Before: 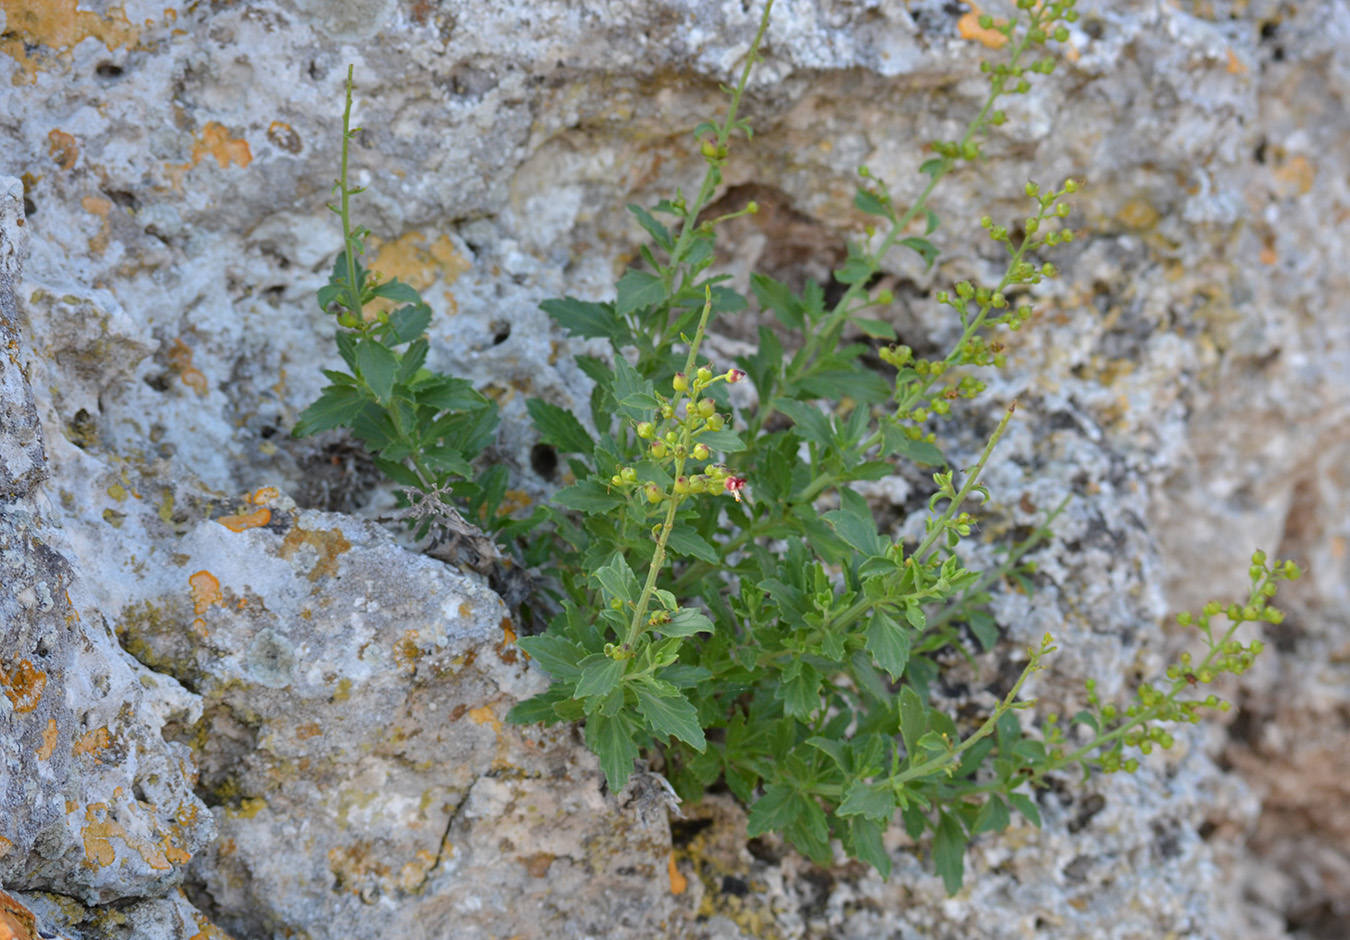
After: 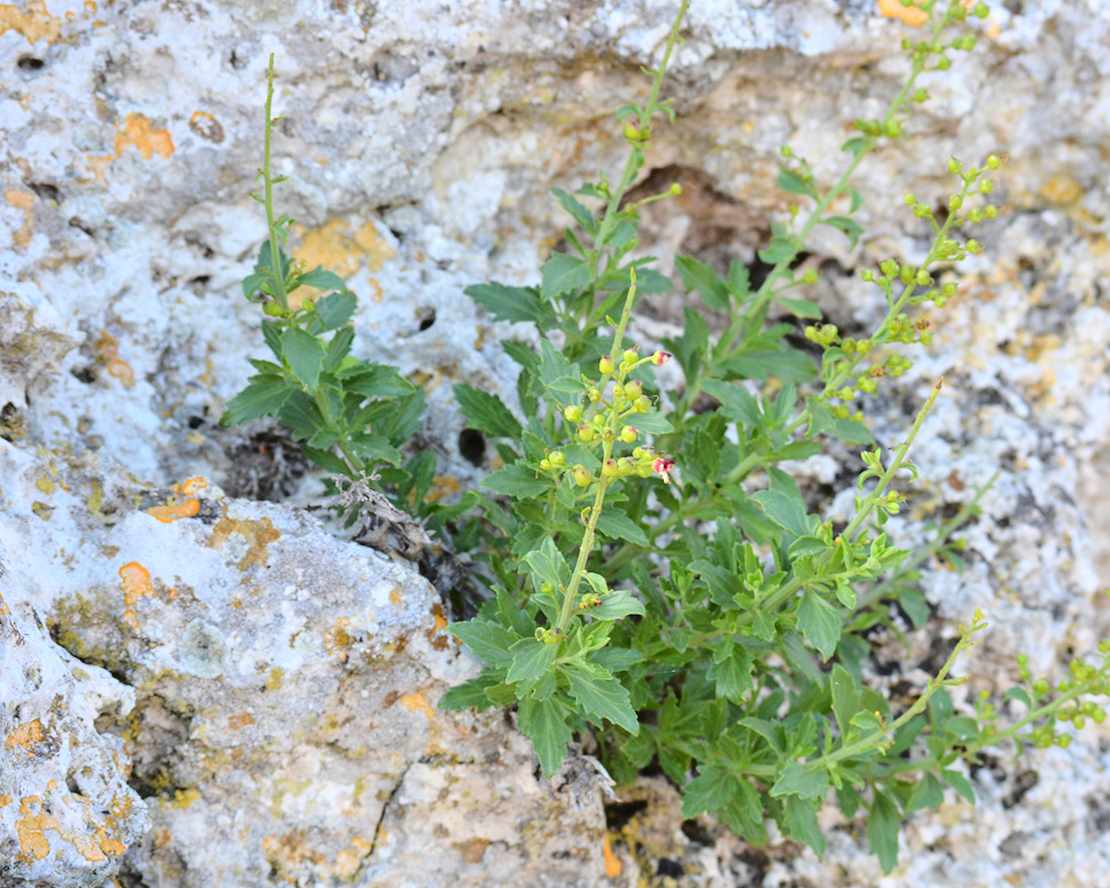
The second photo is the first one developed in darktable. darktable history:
crop and rotate: angle 1°, left 4.281%, top 0.642%, right 11.383%, bottom 2.486%
base curve: curves: ch0 [(0, 0) (0.028, 0.03) (0.121, 0.232) (0.46, 0.748) (0.859, 0.968) (1, 1)]
